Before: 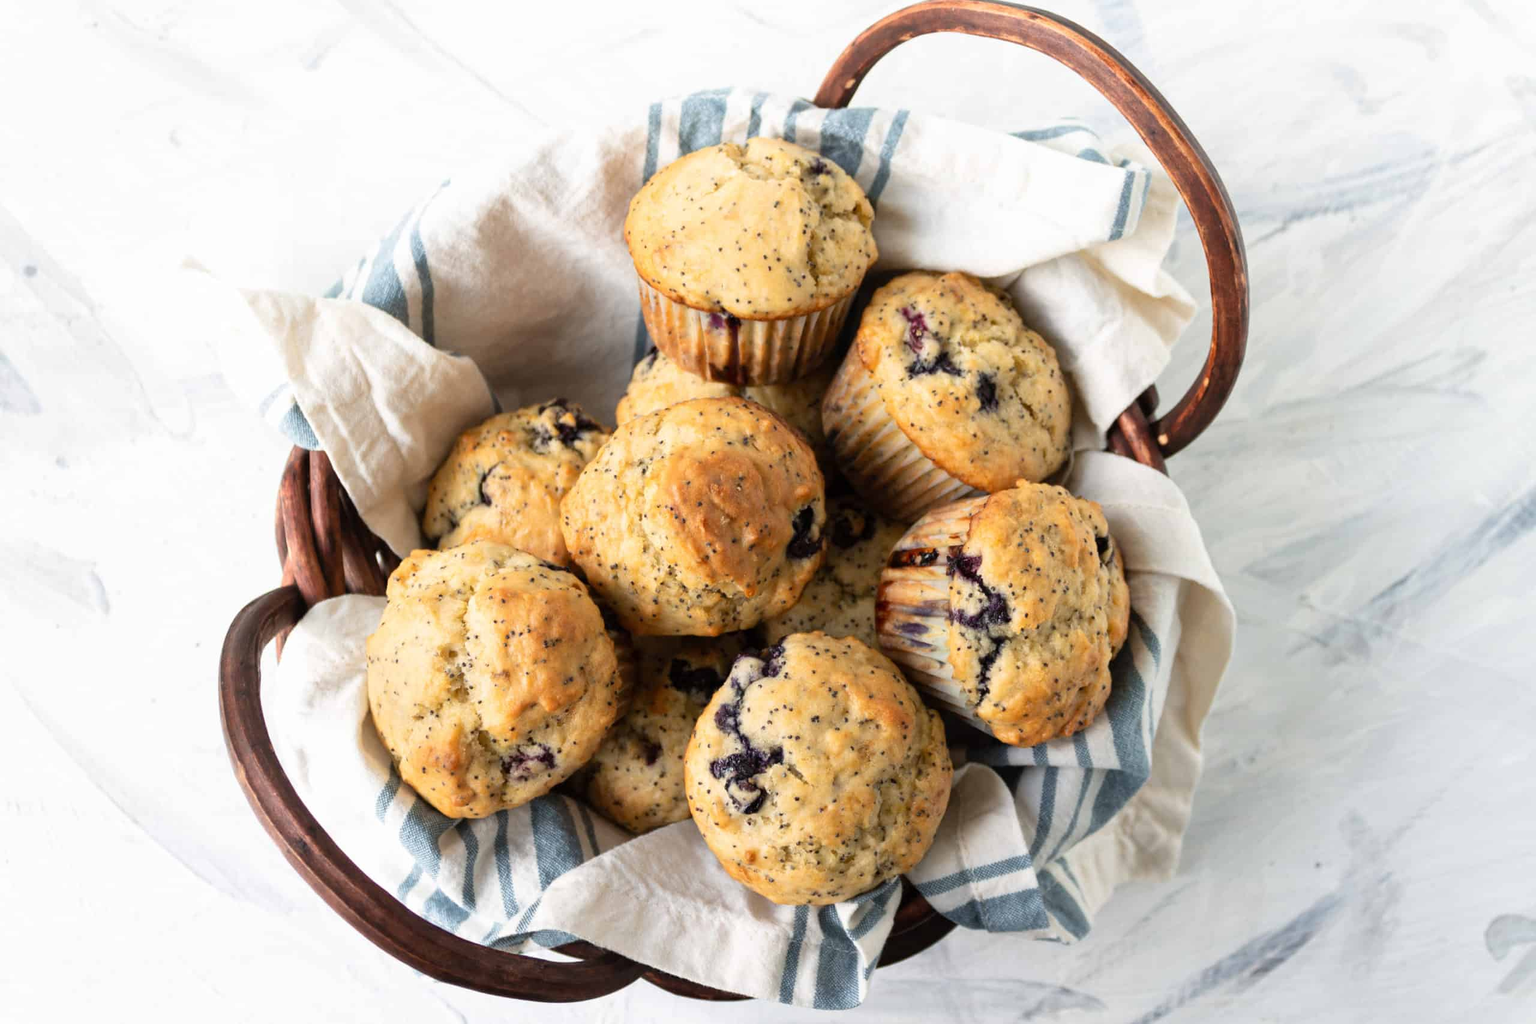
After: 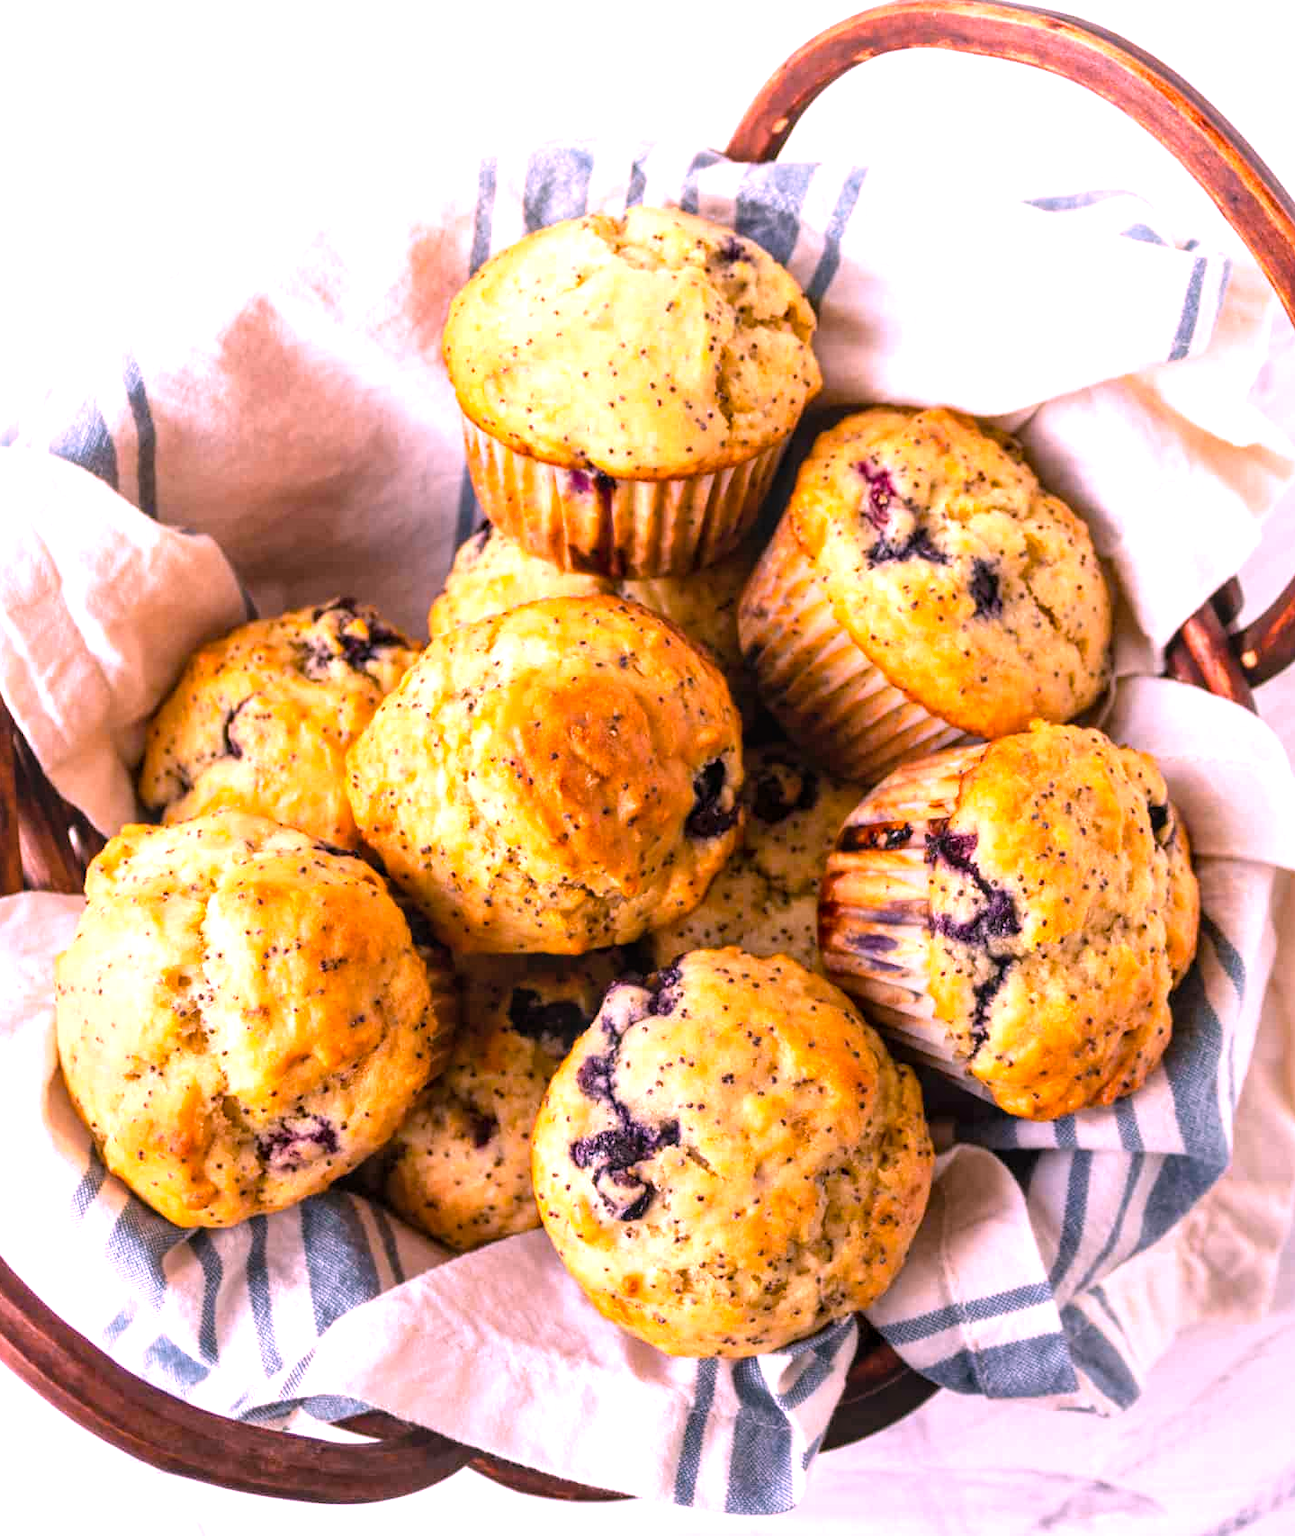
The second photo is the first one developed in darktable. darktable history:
crop: left 21.496%, right 22.254%
color balance rgb: perceptual saturation grading › global saturation 25%, global vibrance 20%
local contrast: on, module defaults
white balance: red 1.188, blue 1.11
exposure: black level correction 0.001, exposure 0.5 EV, compensate exposure bias true, compensate highlight preservation false
